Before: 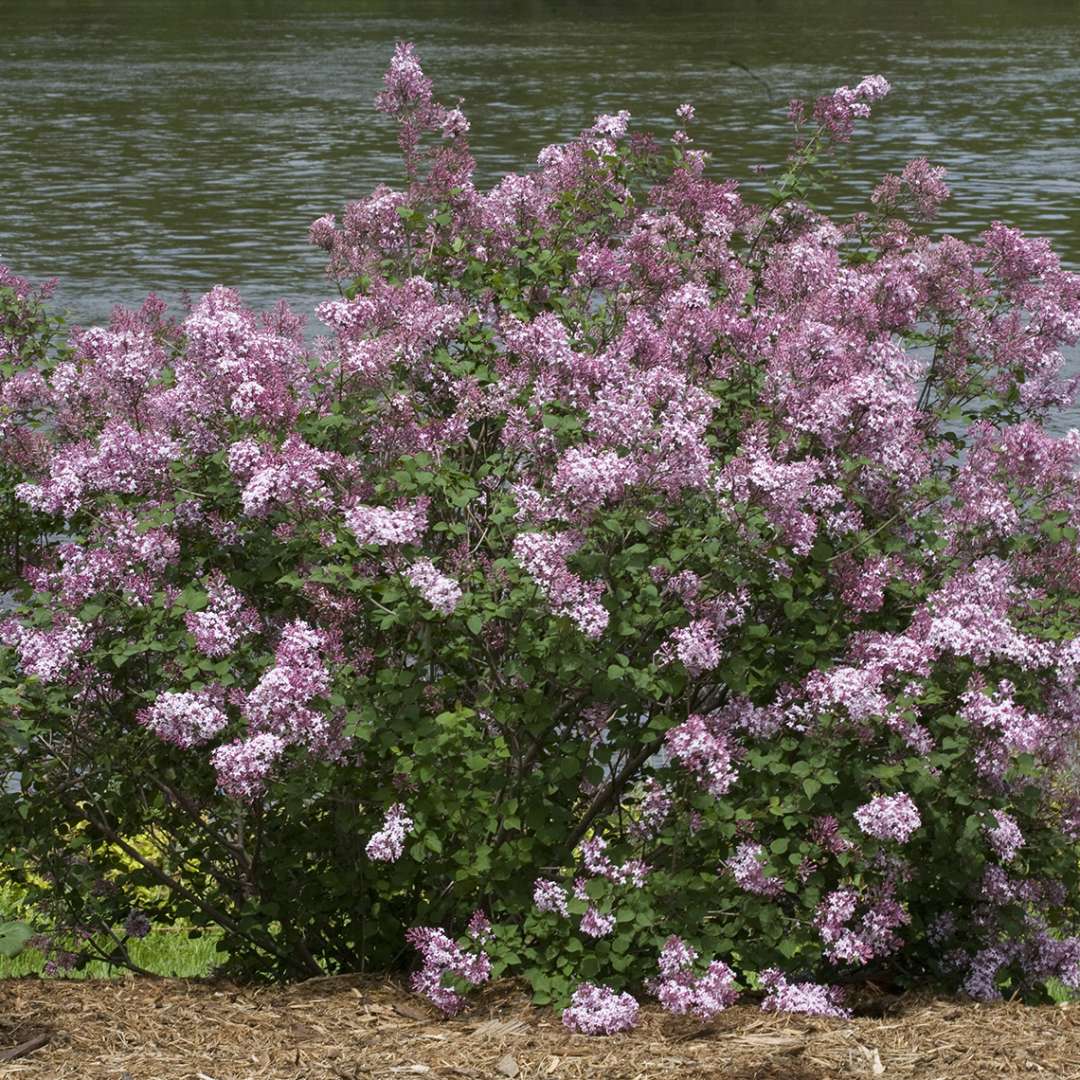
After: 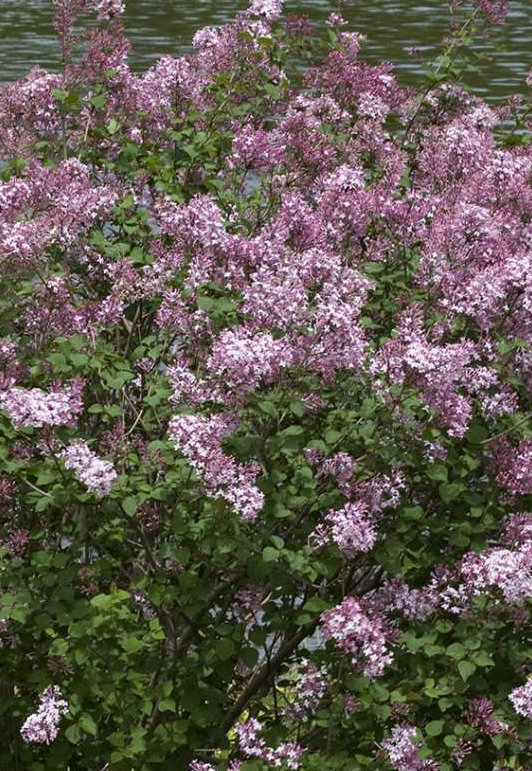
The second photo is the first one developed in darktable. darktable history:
haze removal: compatibility mode true, adaptive false
crop: left 31.985%, top 10.983%, right 18.711%, bottom 17.548%
